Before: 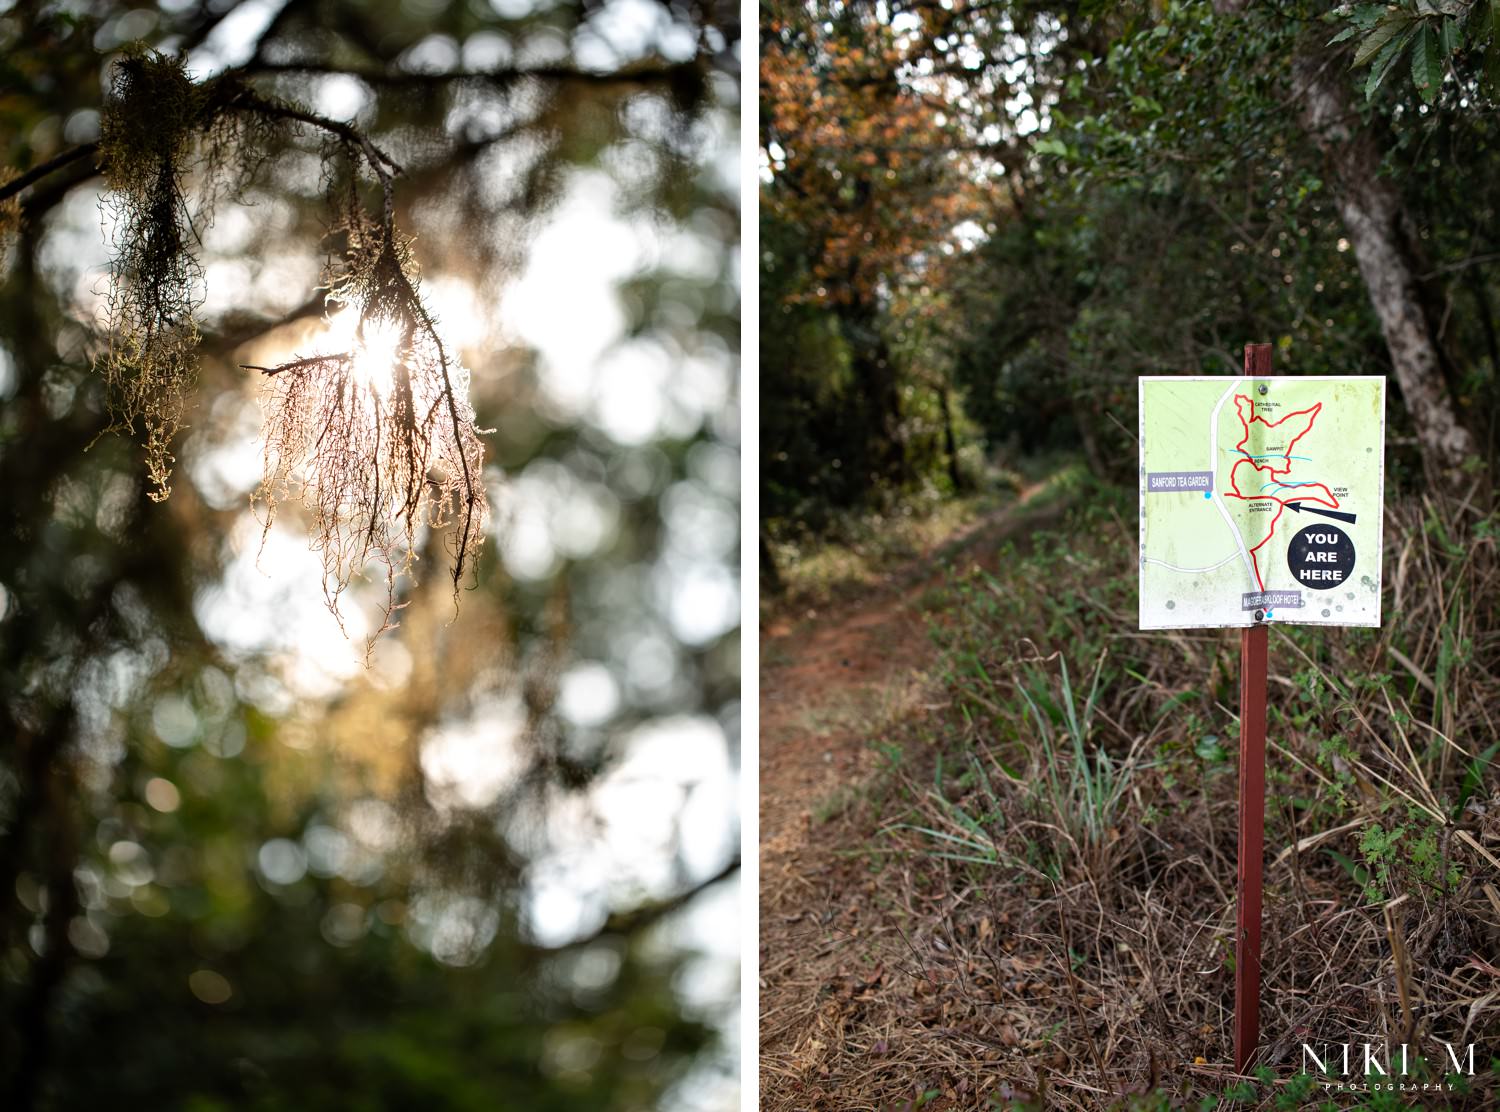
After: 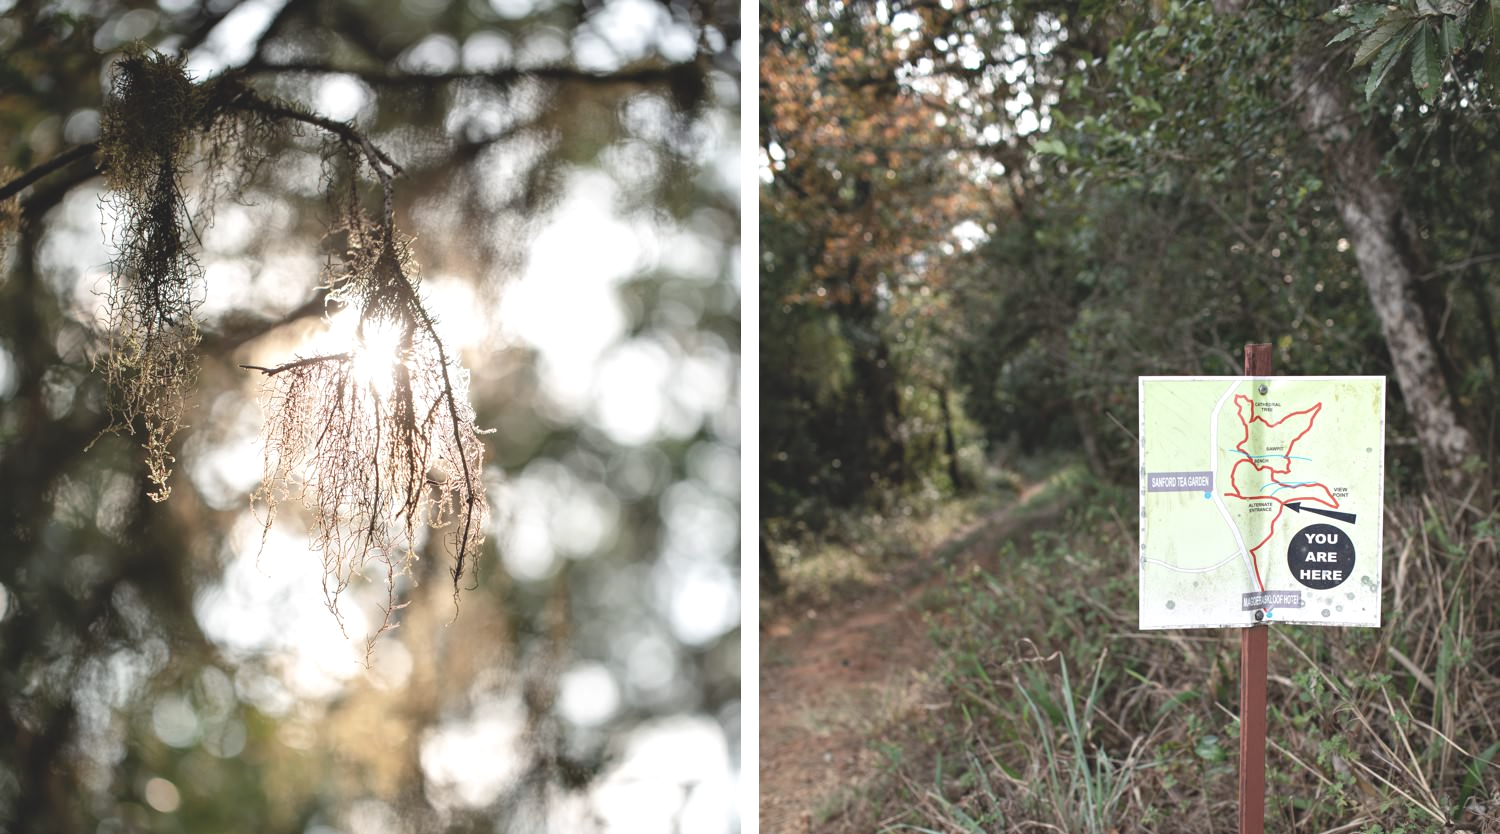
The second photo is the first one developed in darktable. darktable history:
crop: bottom 24.967%
contrast brightness saturation: contrast -0.26, saturation -0.43
exposure: black level correction 0, exposure 0.7 EV, compensate exposure bias true, compensate highlight preservation false
